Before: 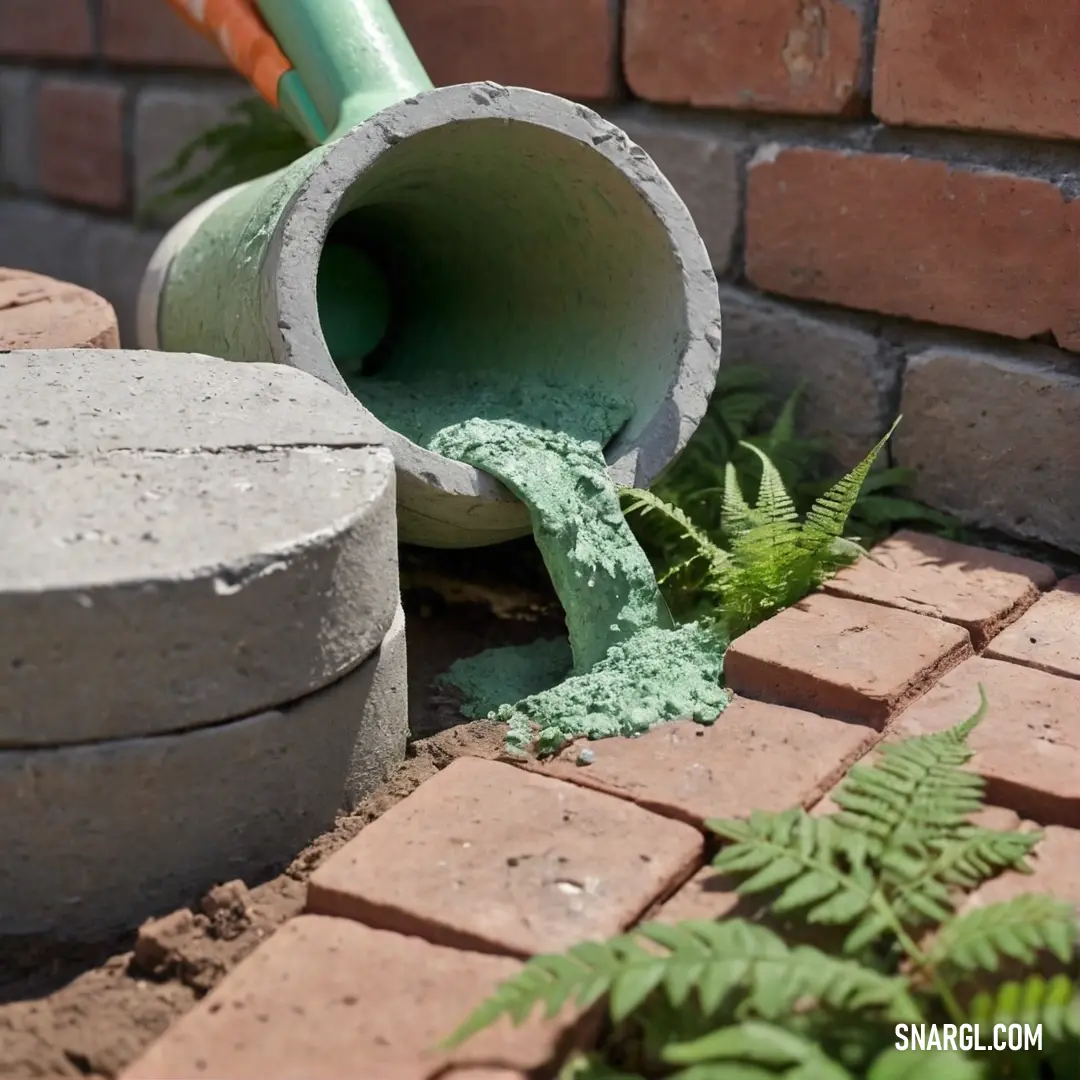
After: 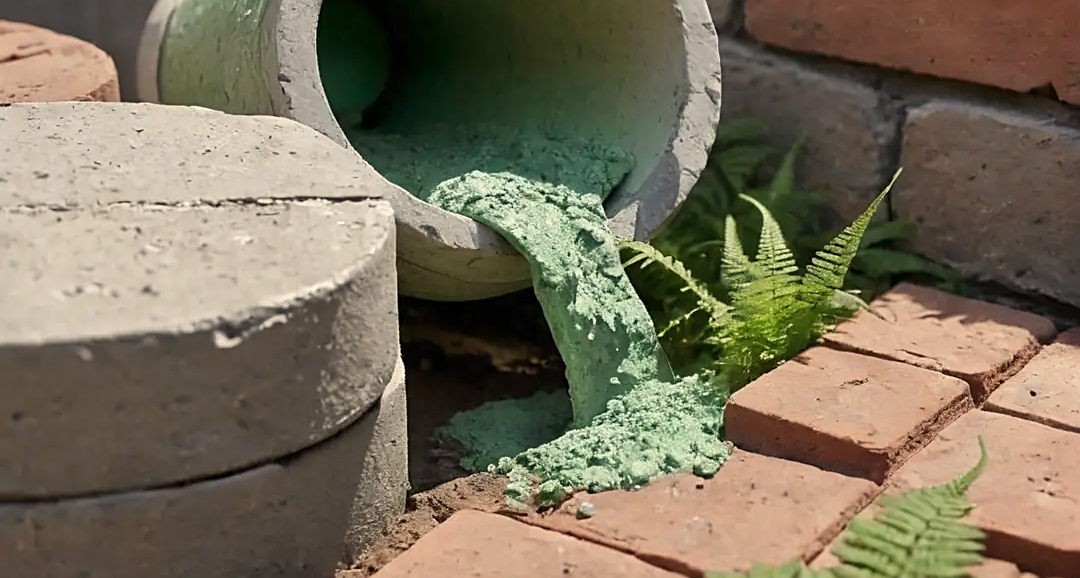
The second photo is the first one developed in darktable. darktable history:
white balance: red 1.045, blue 0.932
crop and rotate: top 23.043%, bottom 23.437%
sharpen: on, module defaults
